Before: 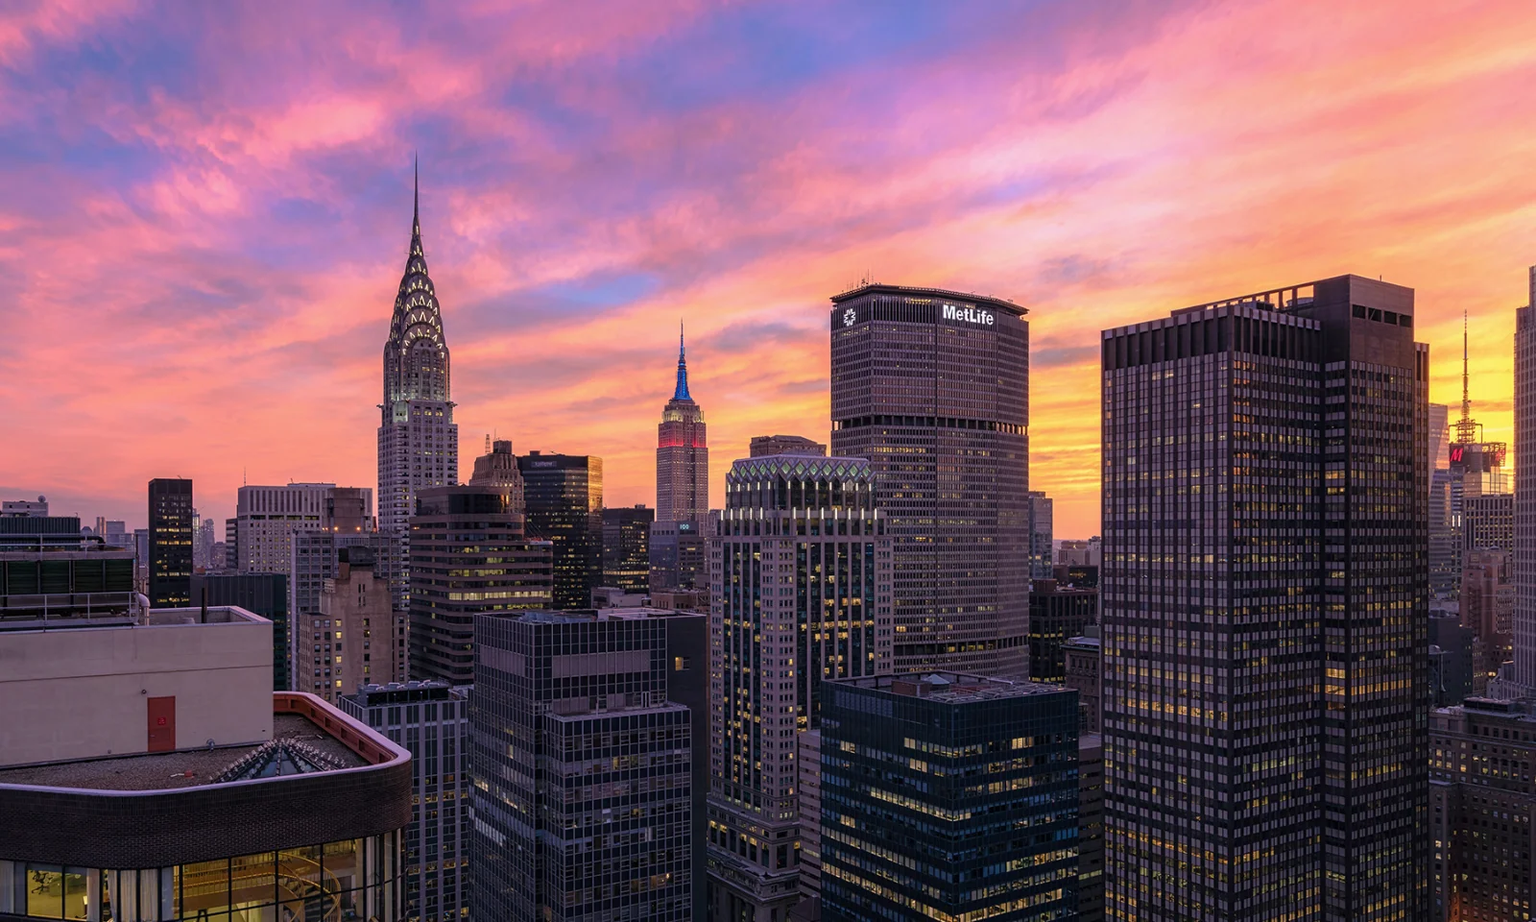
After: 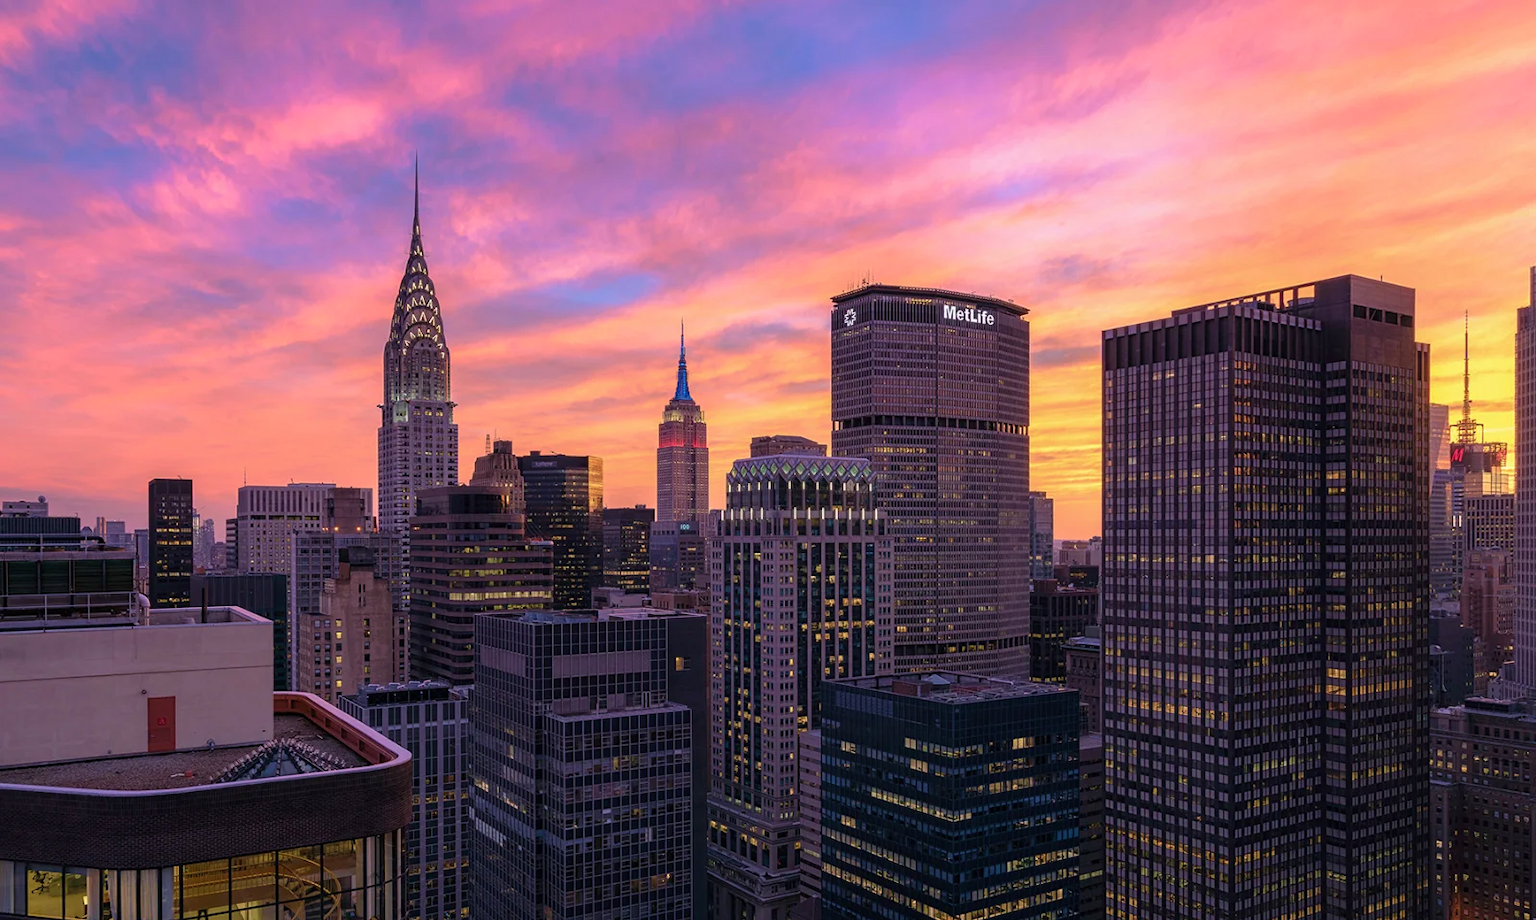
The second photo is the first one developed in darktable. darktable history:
crop: top 0.05%, bottom 0.098%
velvia: on, module defaults
